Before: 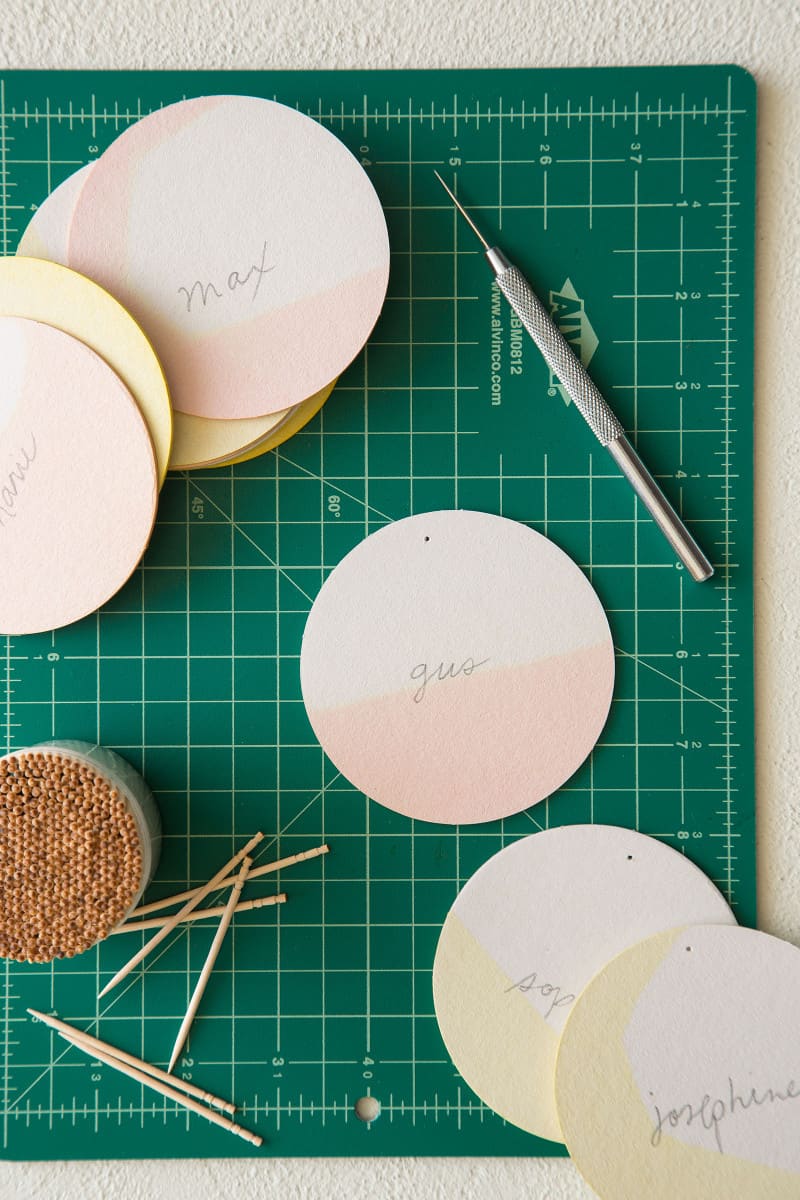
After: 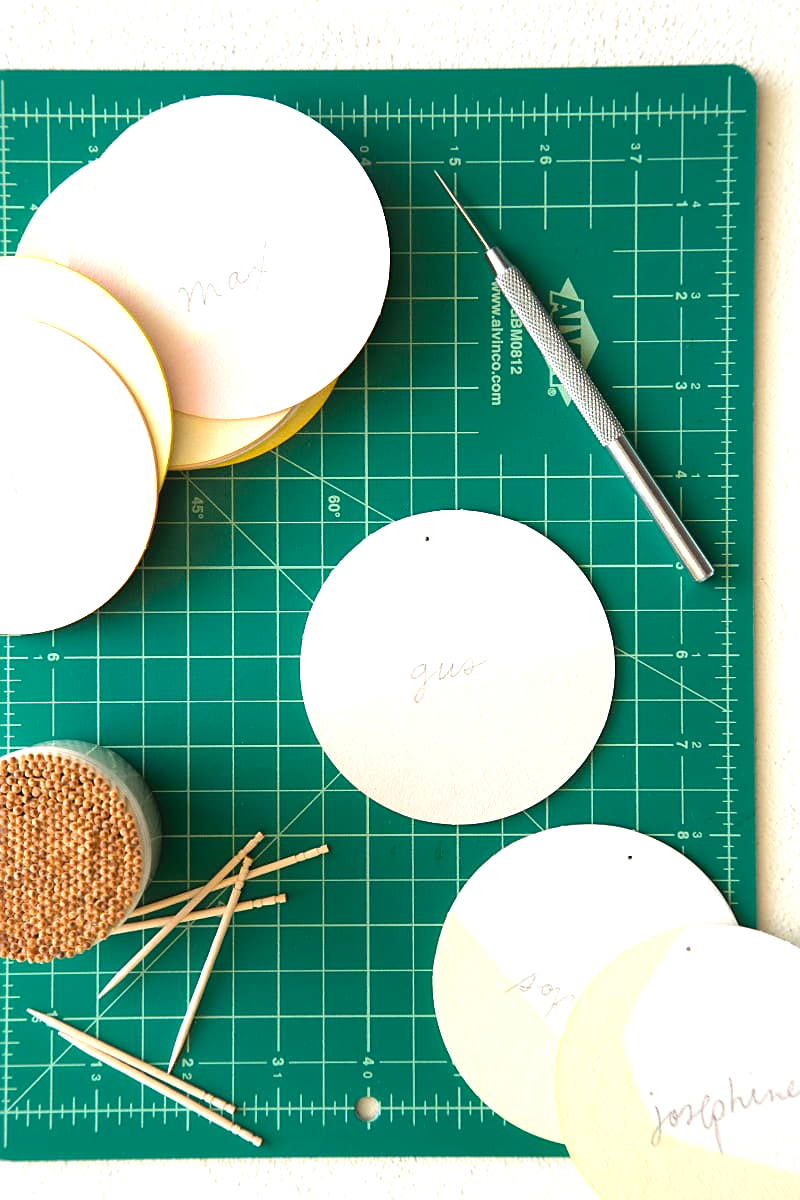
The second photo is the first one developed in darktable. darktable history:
sharpen: on, module defaults
exposure: black level correction 0.001, compensate exposure bias true, compensate highlight preservation false
contrast equalizer: y [[0.509, 0.514, 0.523, 0.542, 0.578, 0.603], [0.5 ×6], [0.509, 0.514, 0.523, 0.542, 0.578, 0.603], [0.001, 0.002, 0.003, 0.005, 0.01, 0.013], [0.001, 0.002, 0.003, 0.005, 0.01, 0.013]], mix -0.983
levels: levels [0, 0.394, 0.787]
